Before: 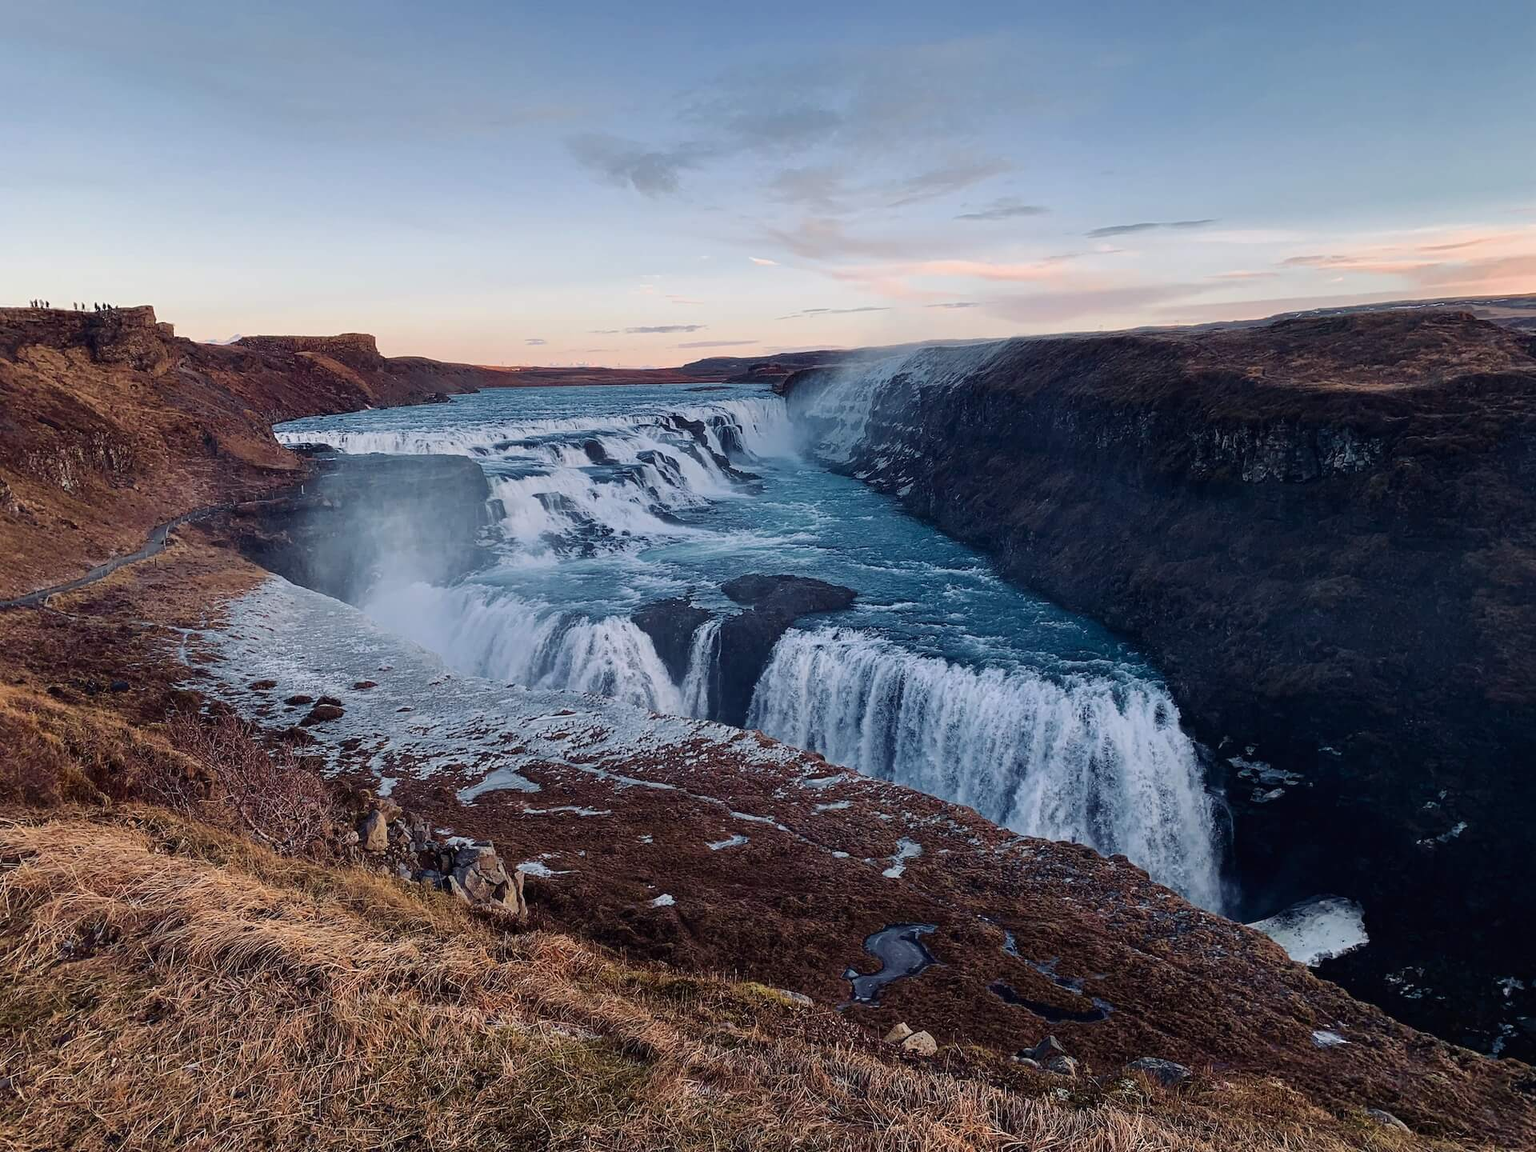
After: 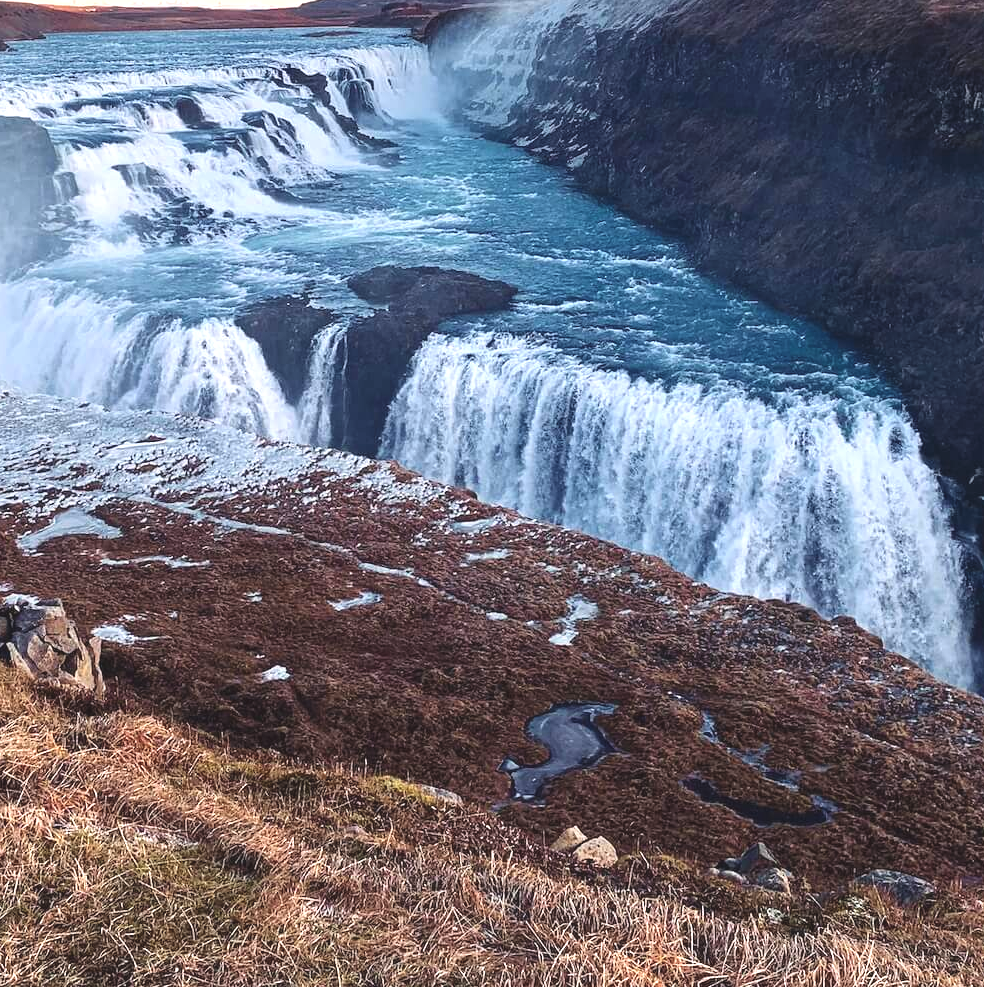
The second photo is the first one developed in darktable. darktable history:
exposure: black level correction -0.005, exposure 1.008 EV, compensate exposure bias true, compensate highlight preservation false
crop and rotate: left 28.889%, top 31.431%, right 19.847%
